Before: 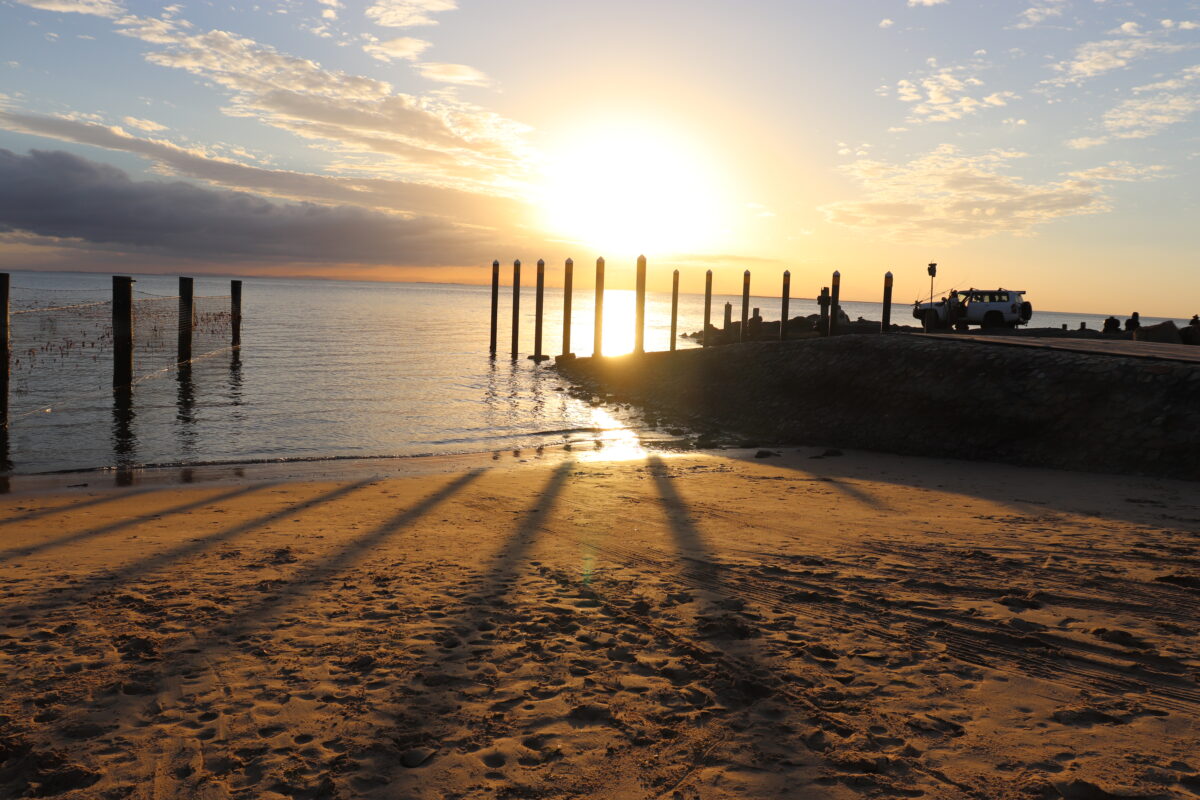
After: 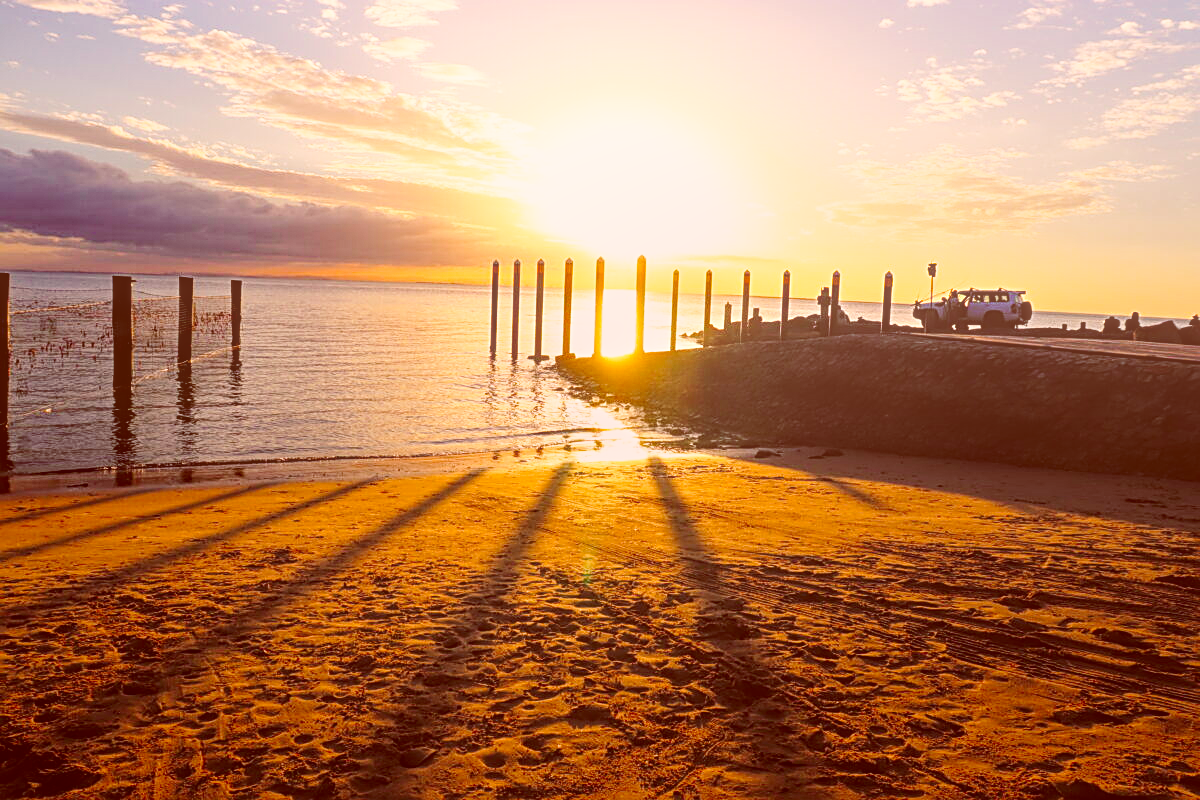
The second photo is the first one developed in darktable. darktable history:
color correction: highlights a* 9.09, highlights b* 8.71, shadows a* 39.56, shadows b* 39.37, saturation 0.769
sharpen: on, module defaults
local contrast: highlights 71%, shadows 10%, midtone range 0.19
color balance rgb: shadows lift › chroma 7.537%, shadows lift › hue 244.43°, perceptual saturation grading › global saturation 9.814%, global vibrance 9.457%
haze removal: strength 0.278, distance 0.255, compatibility mode true, adaptive false
base curve: curves: ch0 [(0, 0) (0.028, 0.03) (0.121, 0.232) (0.46, 0.748) (0.859, 0.968) (1, 1)], preserve colors none
contrast brightness saturation: contrast 0.087, saturation 0.269
